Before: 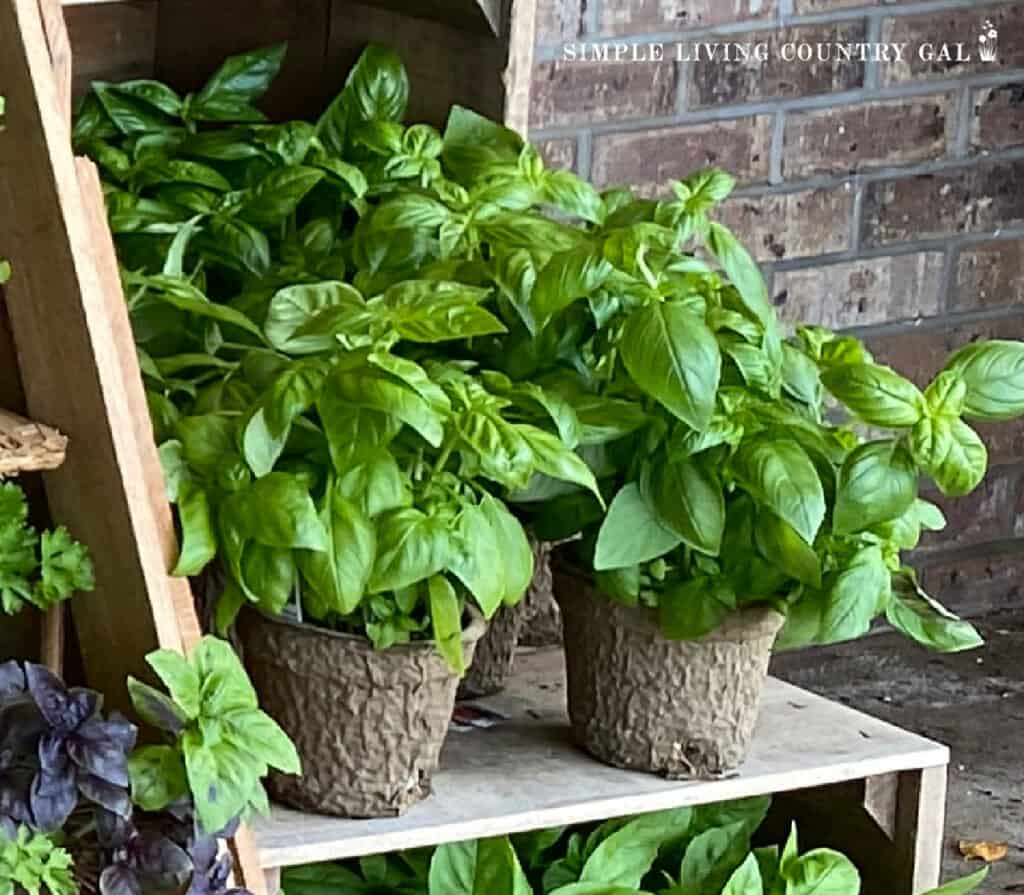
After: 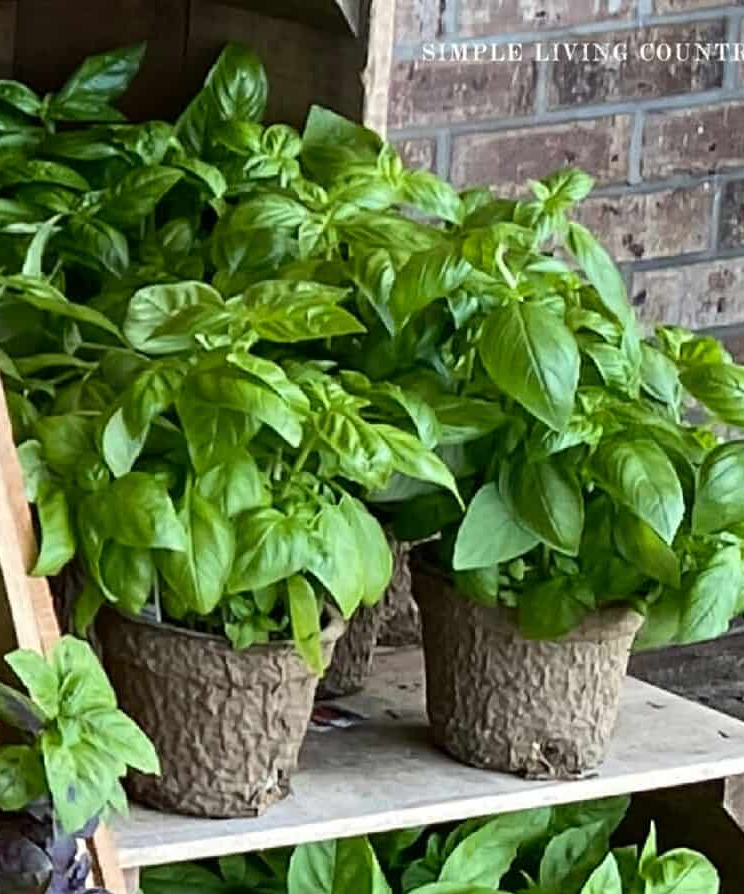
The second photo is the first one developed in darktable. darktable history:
crop: left 13.82%, right 13.476%
